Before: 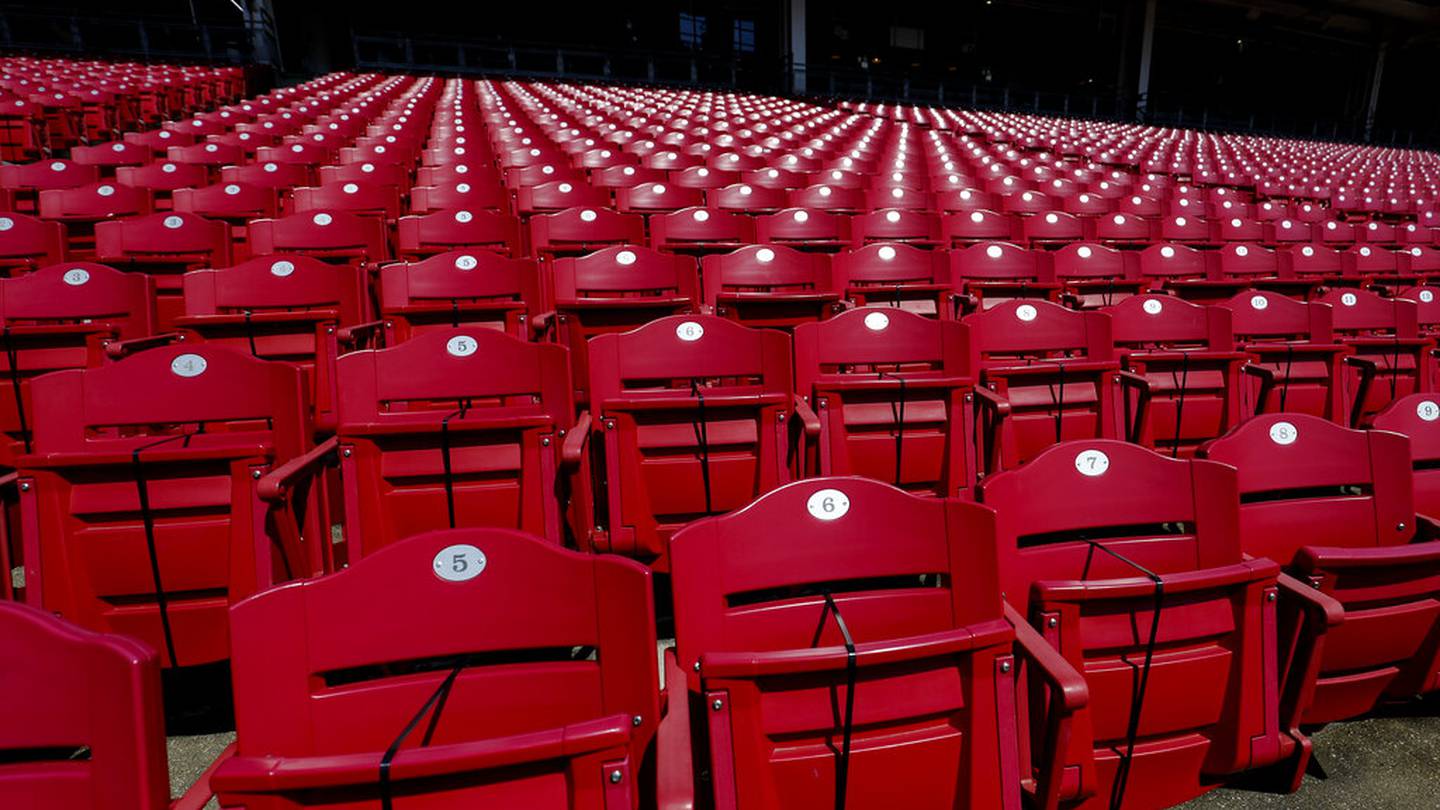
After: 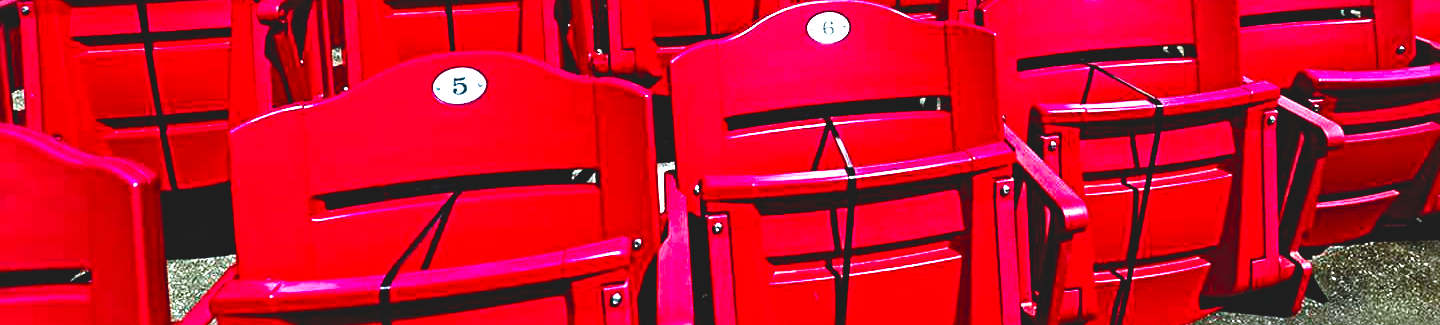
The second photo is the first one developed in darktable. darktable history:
crop and rotate: top 58.906%, bottom 0.903%
exposure: black level correction 0, exposure 1.385 EV, compensate highlight preservation false
color zones: curves: ch0 [(0, 0.48) (0.209, 0.398) (0.305, 0.332) (0.429, 0.493) (0.571, 0.5) (0.714, 0.5) (0.857, 0.5) (1, 0.48)]; ch1 [(0, 0.633) (0.143, 0.586) (0.286, 0.489) (0.429, 0.448) (0.571, 0.31) (0.714, 0.335) (0.857, 0.492) (1, 0.633)]; ch2 [(0, 0.448) (0.143, 0.498) (0.286, 0.5) (0.429, 0.5) (0.571, 0.5) (0.714, 0.5) (0.857, 0.5) (1, 0.448)]
sharpen: radius 3.703, amount 0.92
haze removal: strength 0.289, distance 0.244, compatibility mode true, adaptive false
color balance rgb: global offset › luminance 1.985%, perceptual saturation grading › global saturation 14.316%, perceptual saturation grading › highlights -25.27%, perceptual saturation grading › shadows 25.996%, perceptual brilliance grading › global brilliance 14.5%, perceptual brilliance grading › shadows -34.37%
color calibration: gray › normalize channels true, illuminant F (fluorescent), F source F9 (Cool White Deluxe 4150 K) – high CRI, x 0.374, y 0.373, temperature 4159.6 K, gamut compression 0.006
